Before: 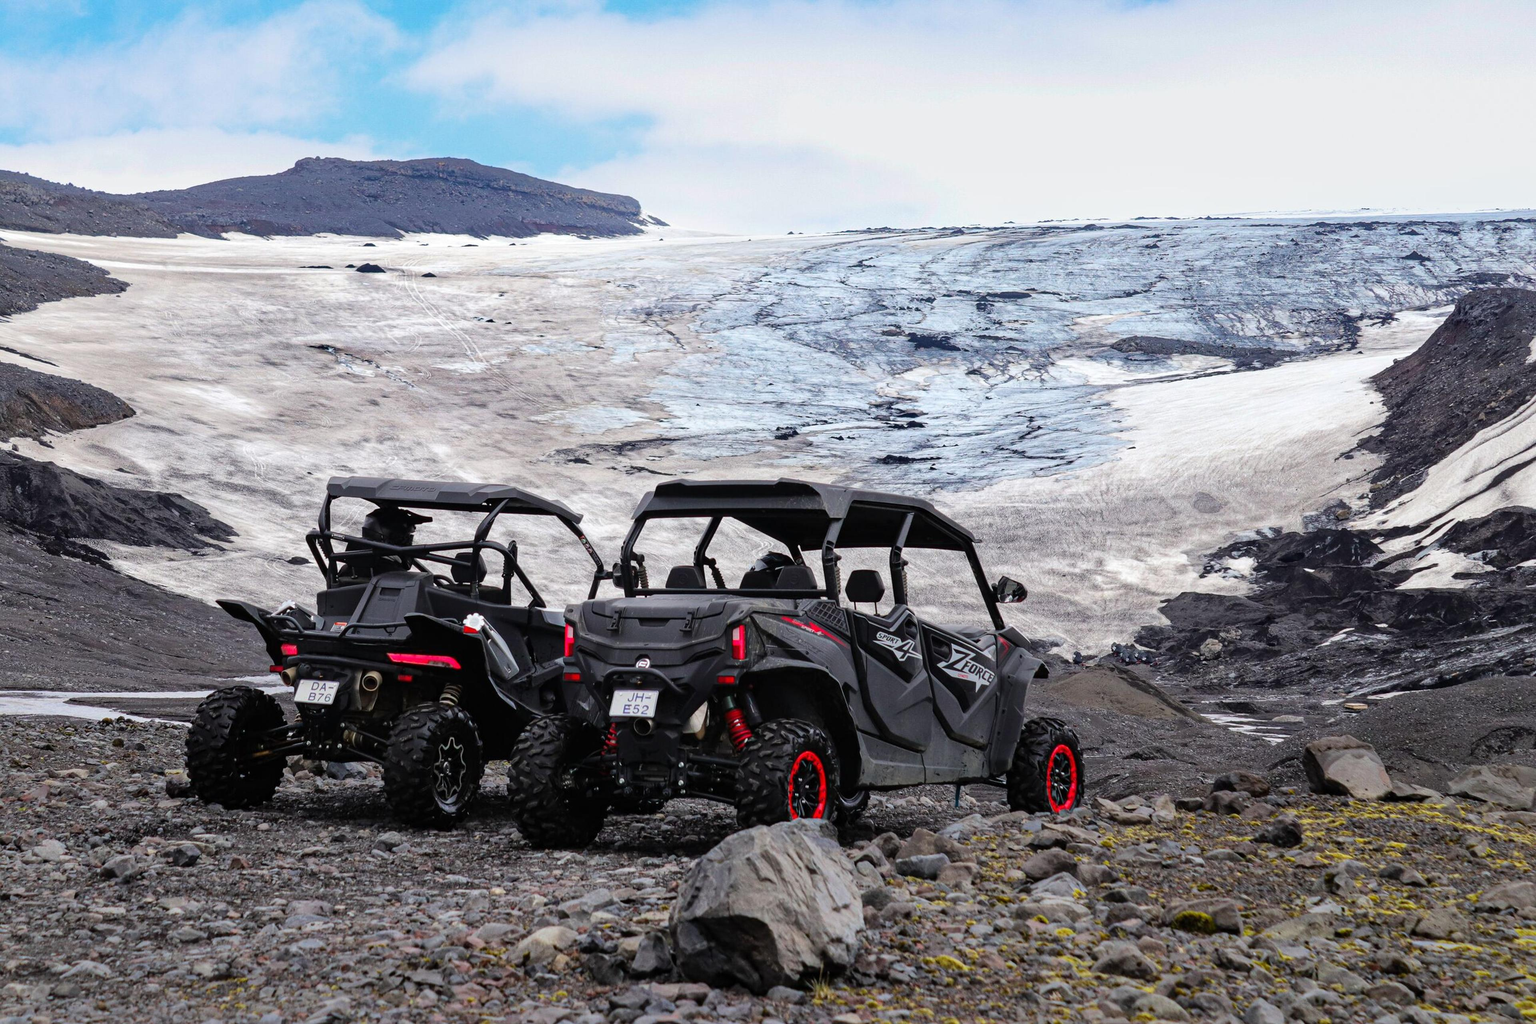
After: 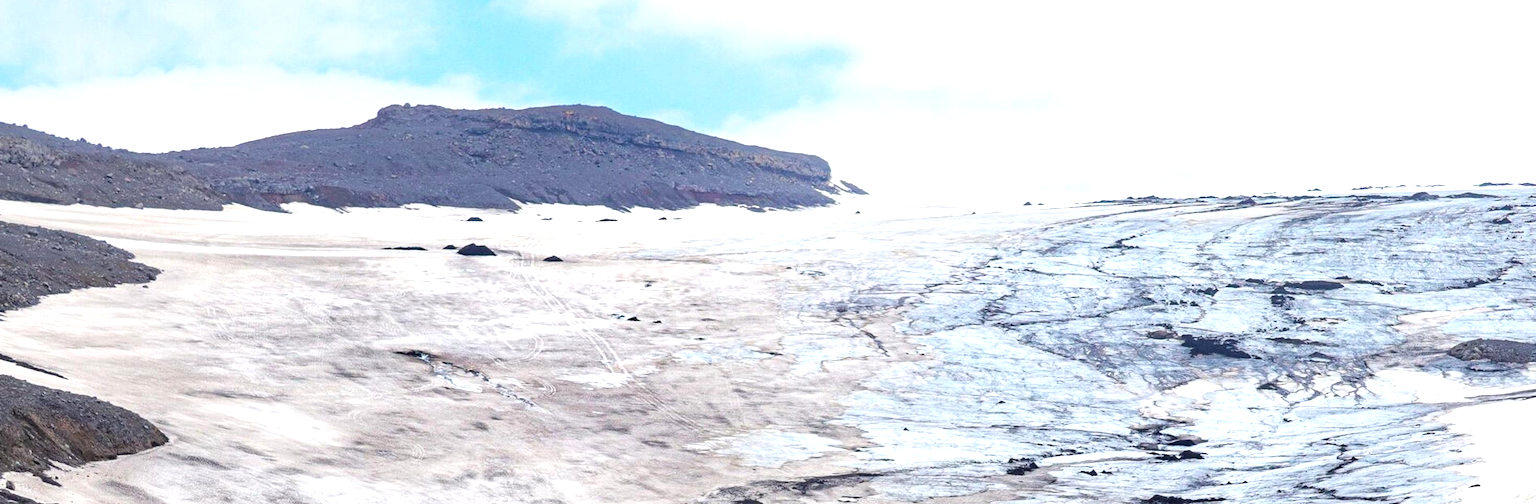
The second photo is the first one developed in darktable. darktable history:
crop: left 0.511%, top 7.643%, right 23.258%, bottom 54.817%
exposure: black level correction 0, exposure 0.5 EV, compensate highlight preservation false
